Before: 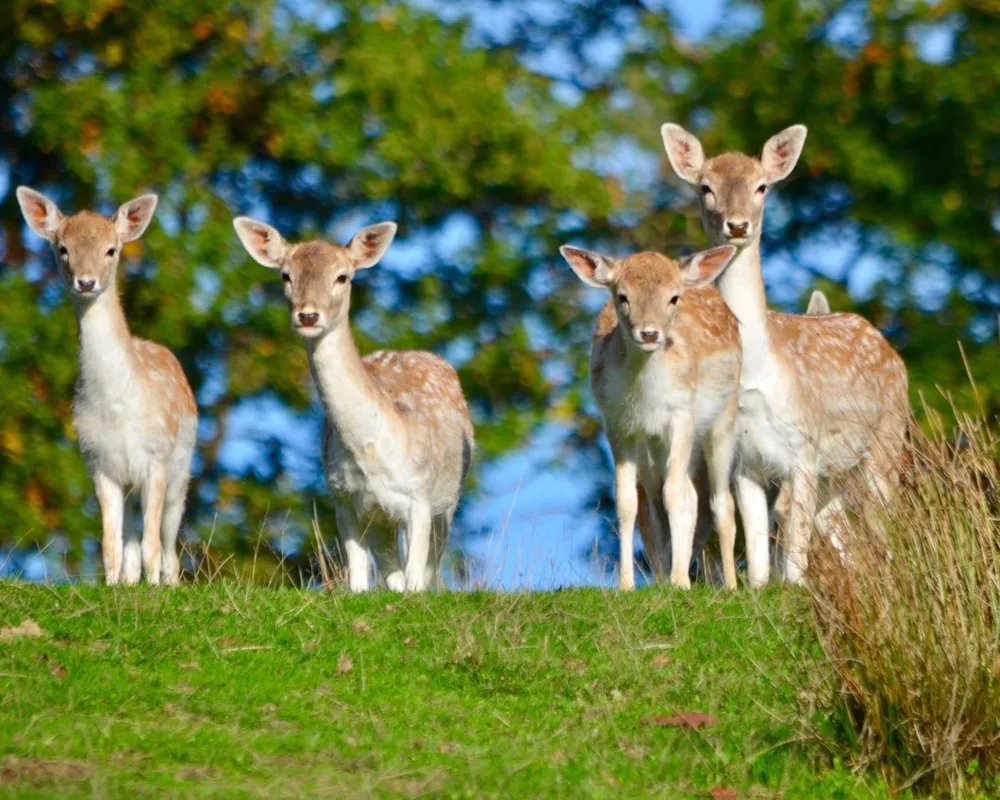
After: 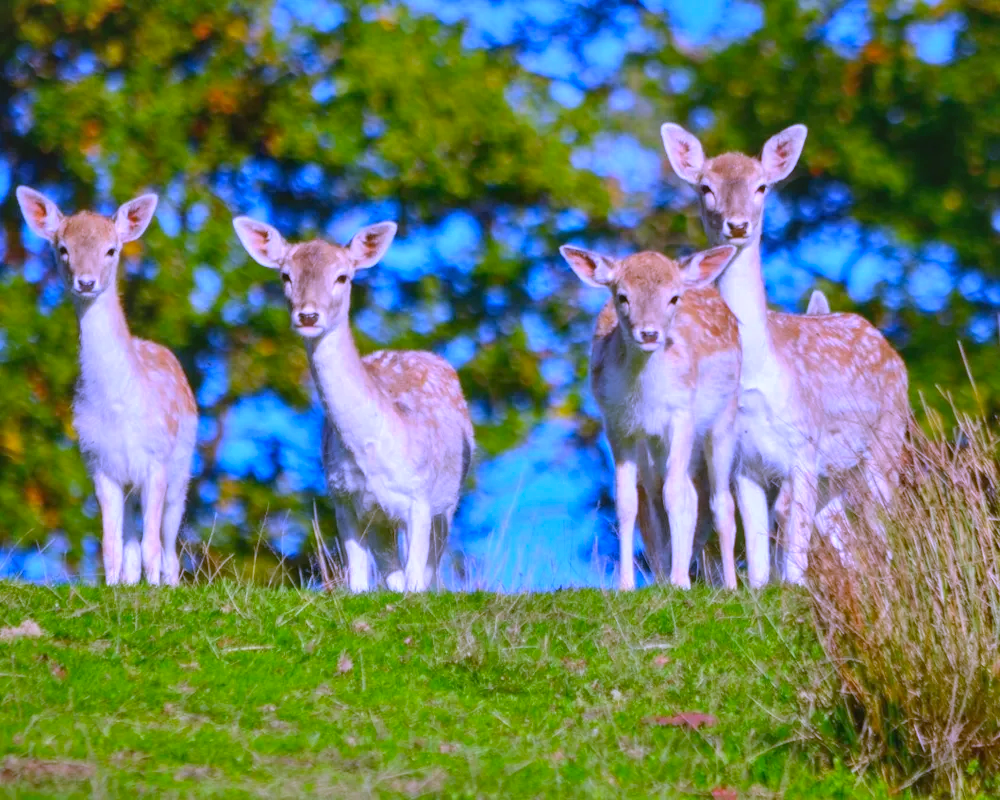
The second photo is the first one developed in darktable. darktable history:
contrast brightness saturation: contrast -0.1, brightness 0.05, saturation 0.08
color correction: highlights a* 0.816, highlights b* 2.78, saturation 1.1
white balance: red 0.98, blue 1.61
local contrast: on, module defaults
shadows and highlights: shadows 30
